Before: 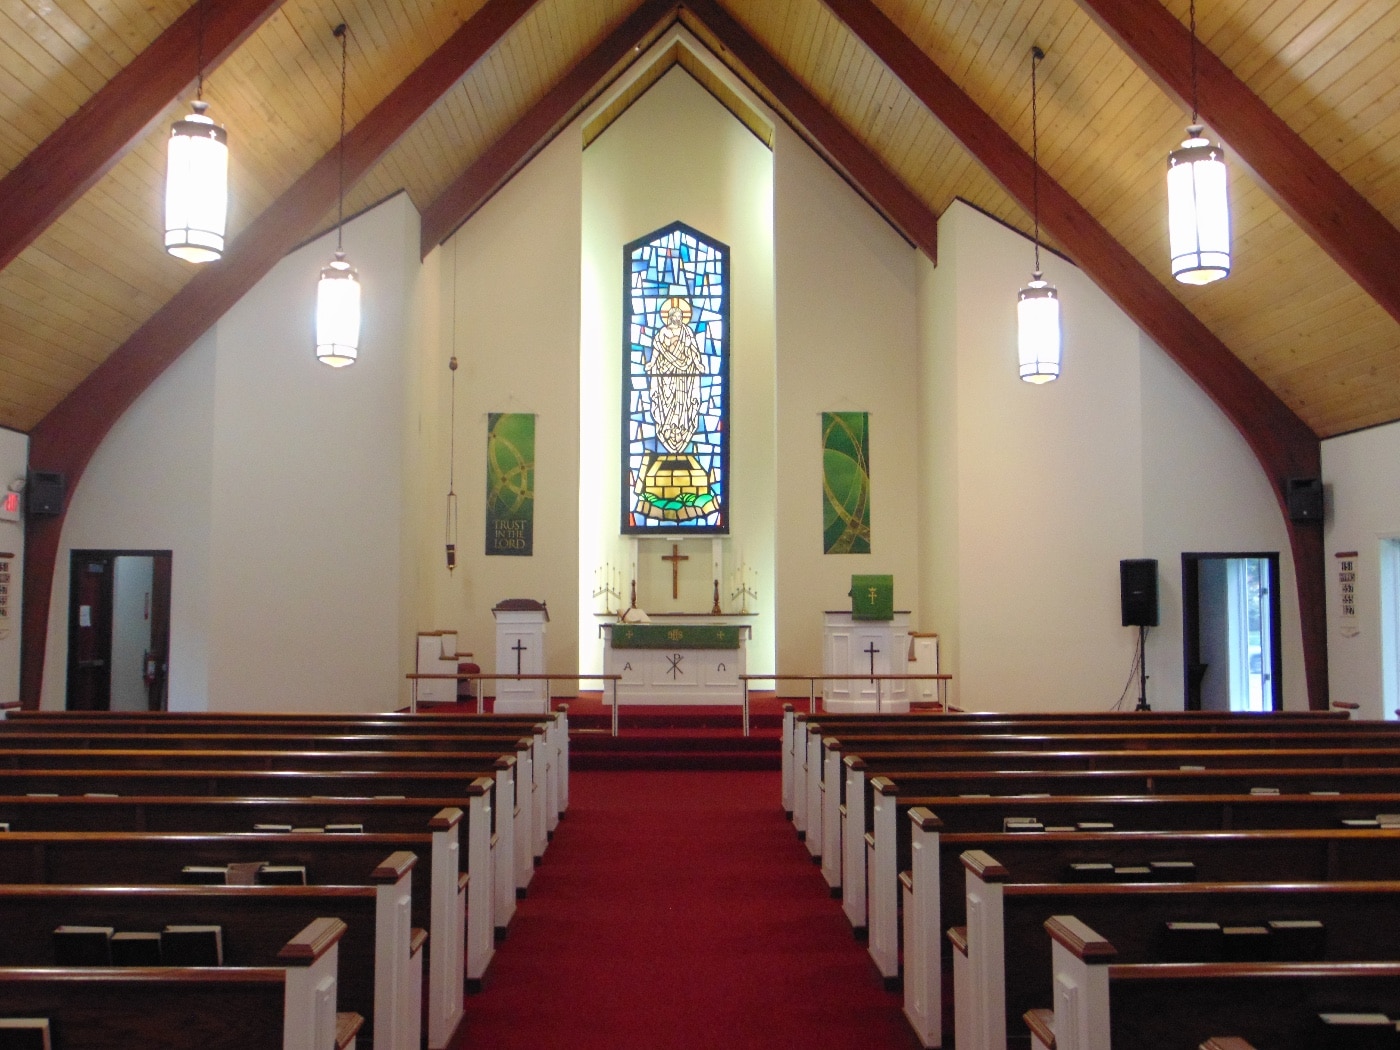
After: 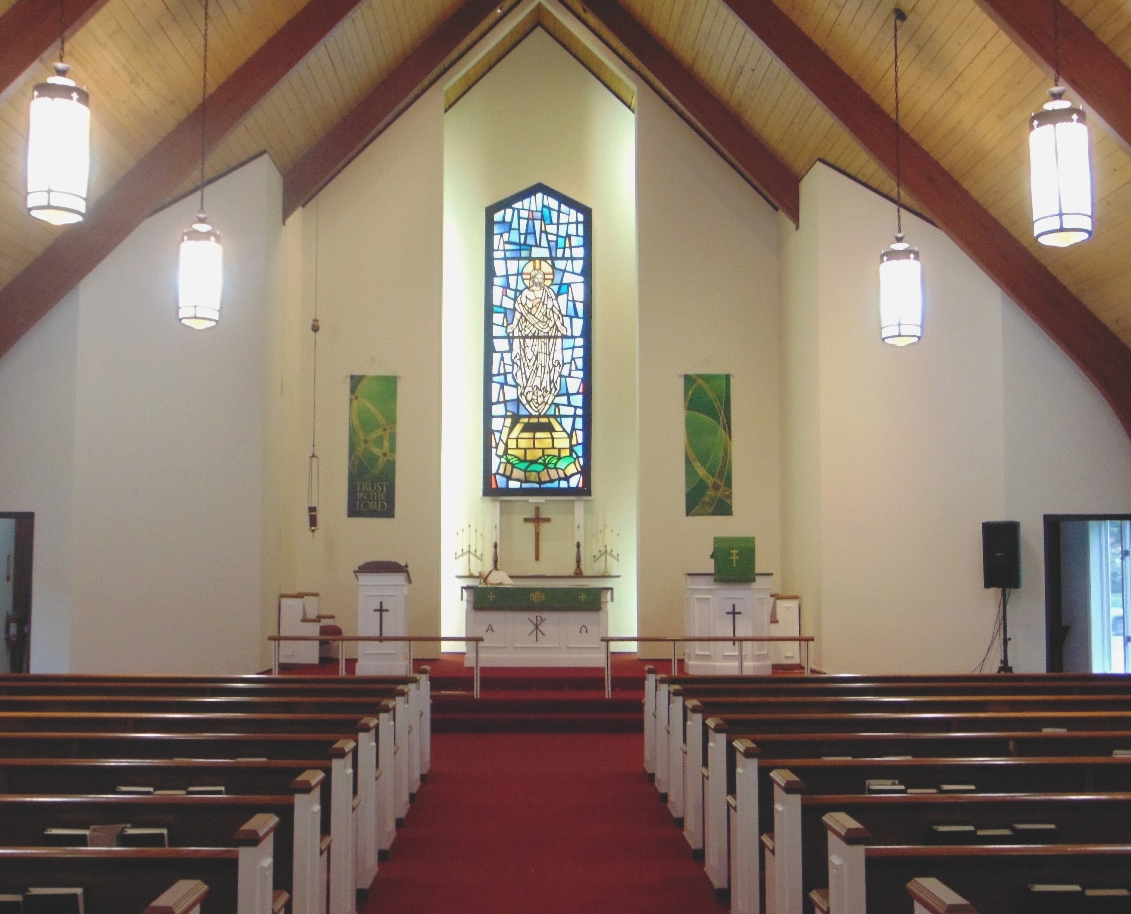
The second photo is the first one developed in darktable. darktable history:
exposure: black level correction -0.015, exposure -0.128 EV, compensate highlight preservation false
crop: left 9.919%, top 3.634%, right 9.226%, bottom 9.277%
